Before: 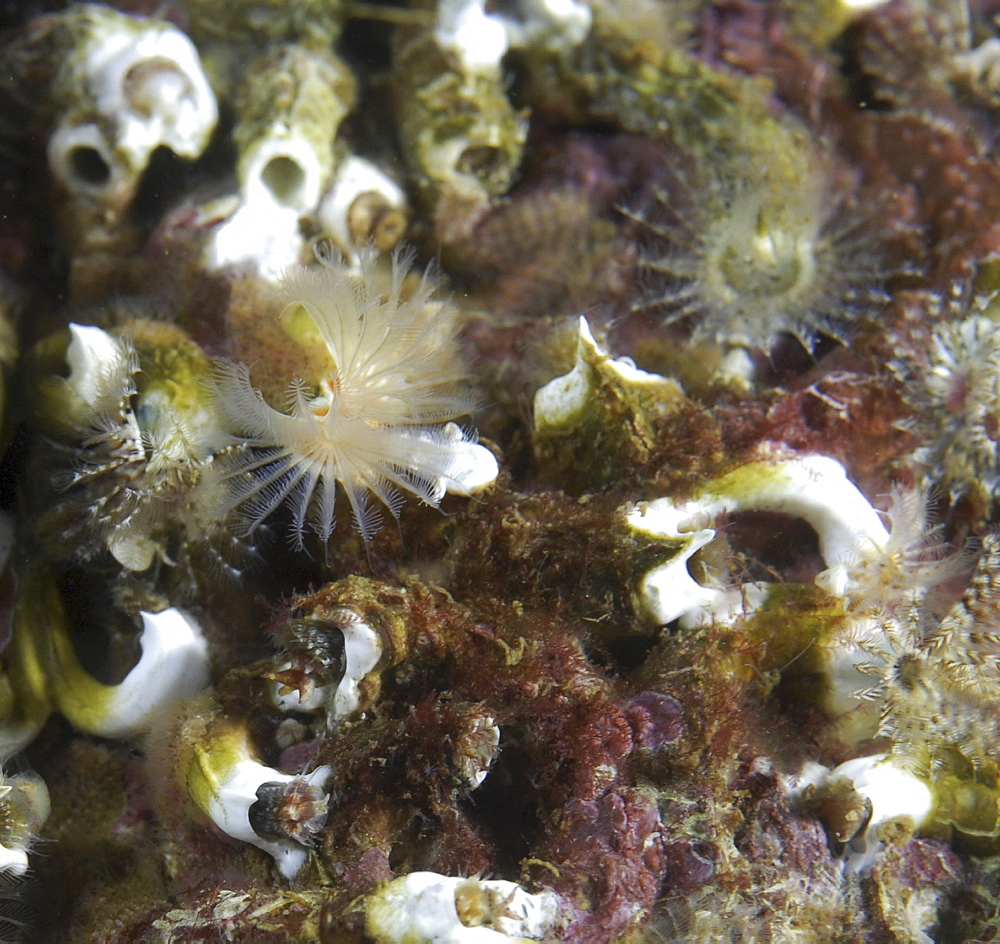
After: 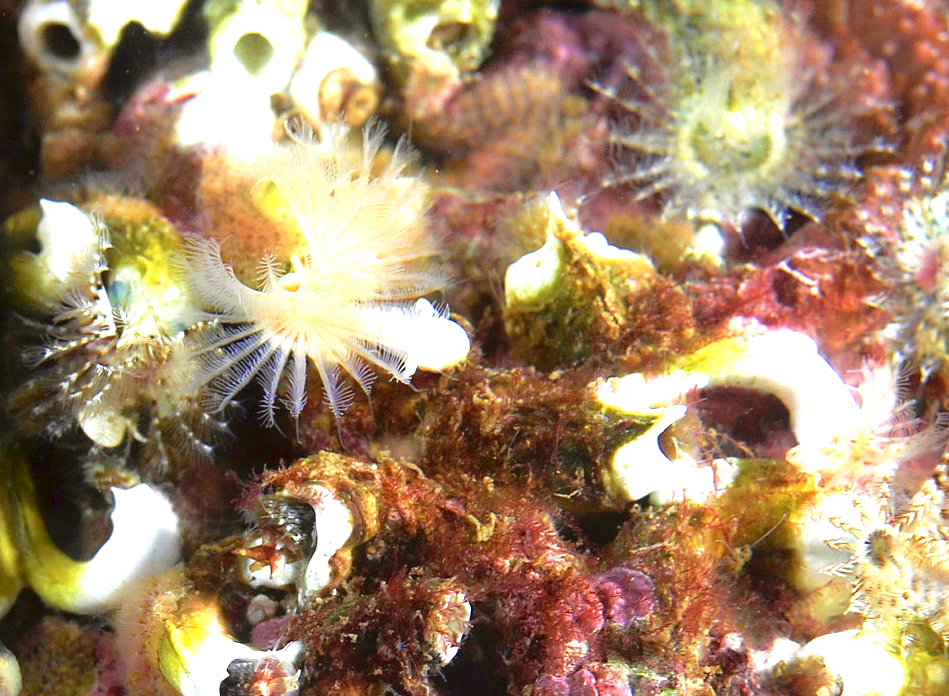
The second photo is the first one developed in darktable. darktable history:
tone curve: curves: ch0 [(0, 0.013) (0.175, 0.11) (0.337, 0.304) (0.498, 0.485) (0.78, 0.742) (0.993, 0.954)]; ch1 [(0, 0) (0.294, 0.184) (0.359, 0.34) (0.362, 0.35) (0.43, 0.41) (0.469, 0.463) (0.495, 0.502) (0.54, 0.563) (0.612, 0.641) (1, 1)]; ch2 [(0, 0) (0.44, 0.437) (0.495, 0.502) (0.524, 0.534) (0.557, 0.56) (0.634, 0.654) (0.728, 0.722) (1, 1)], color space Lab, independent channels, preserve colors none
exposure: black level correction 0, exposure 1.442 EV, compensate exposure bias true, compensate highlight preservation false
crop and rotate: left 2.969%, top 13.341%, right 2.036%, bottom 12.901%
